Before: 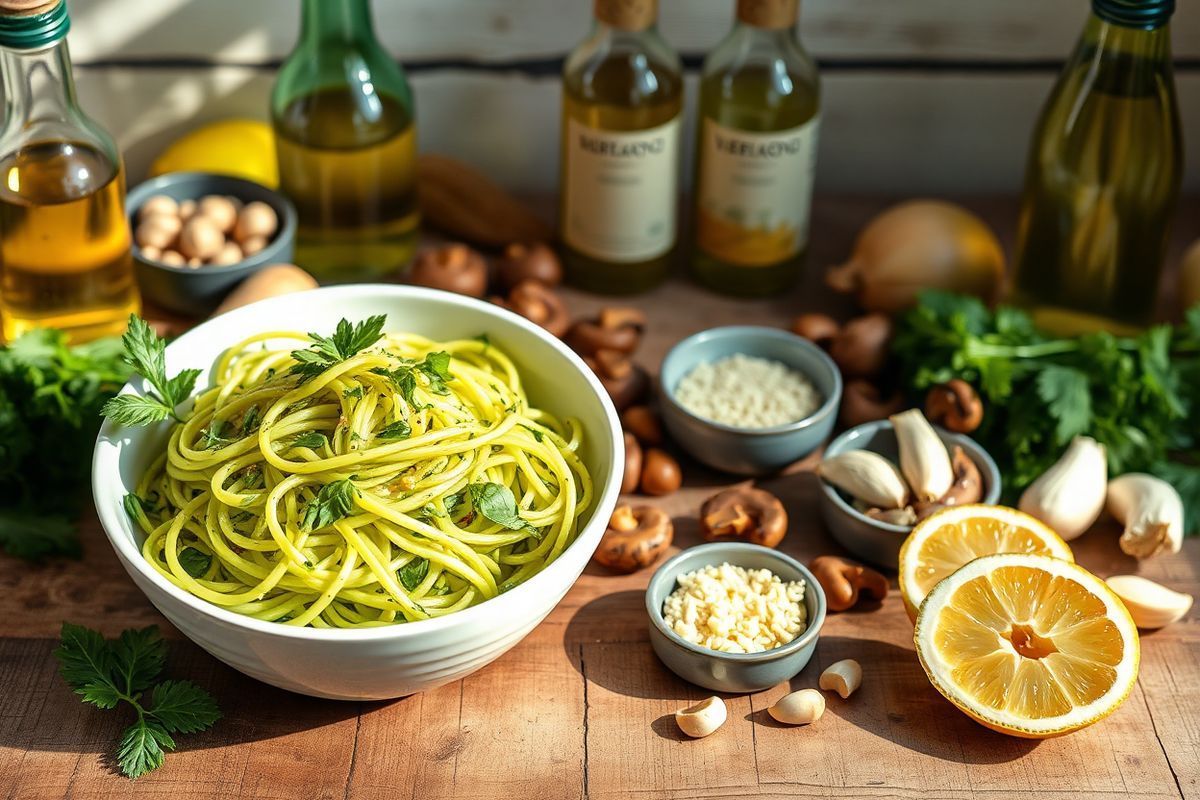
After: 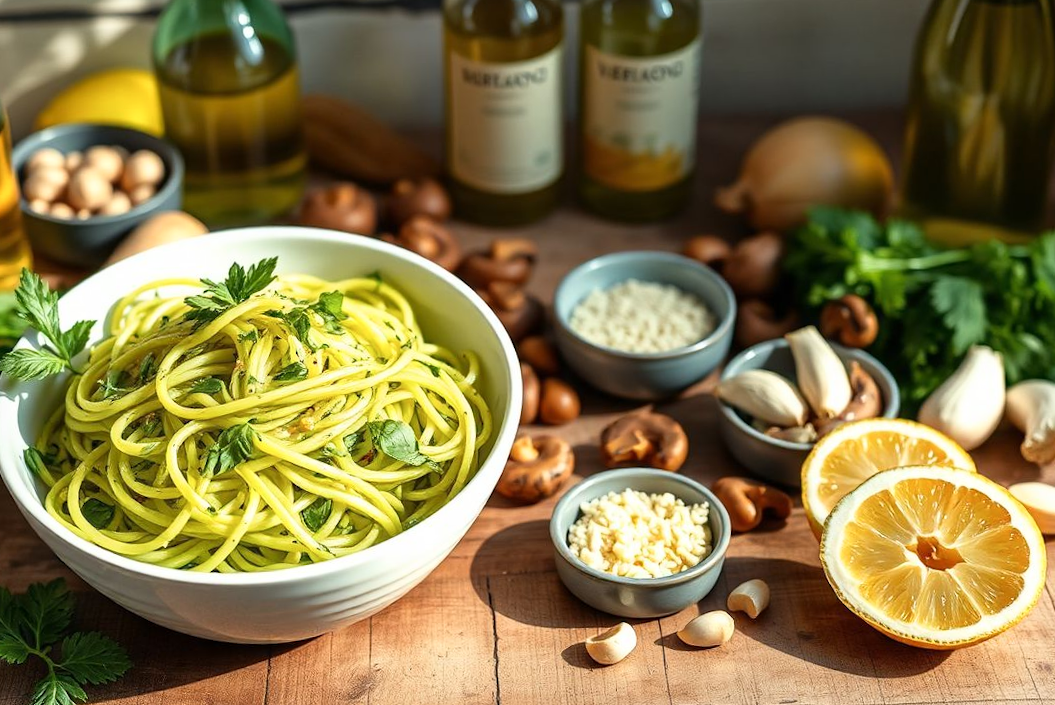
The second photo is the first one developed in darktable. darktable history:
shadows and highlights: shadows -0.052, highlights 40.66
crop and rotate: angle 2.7°, left 5.944%, top 5.708%
